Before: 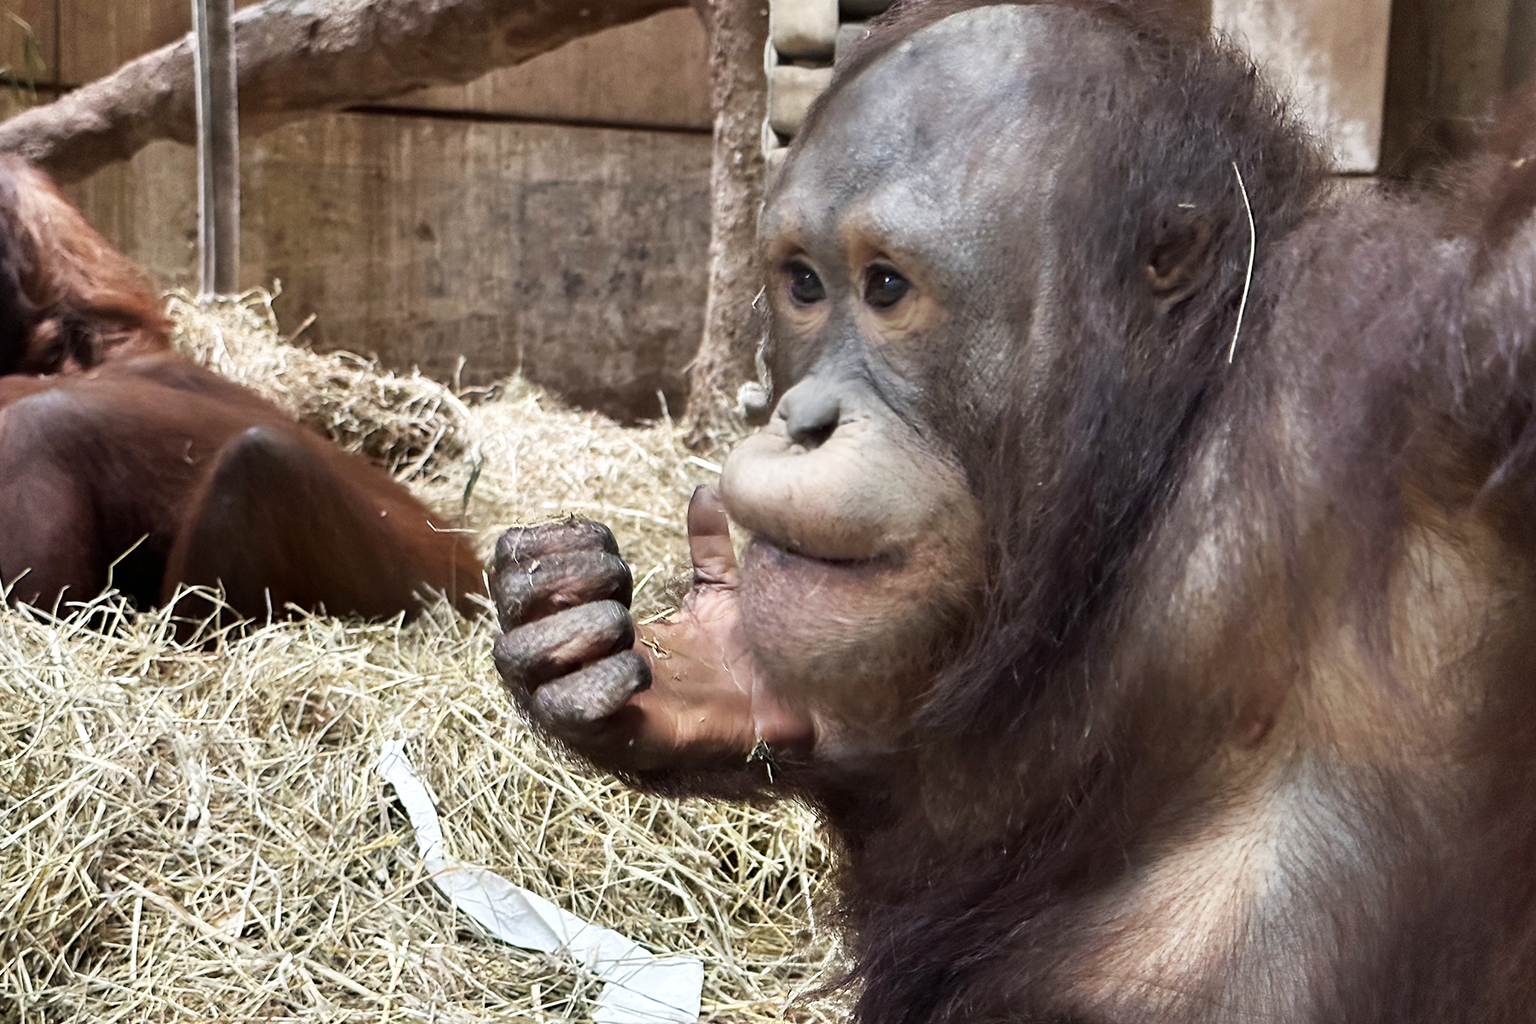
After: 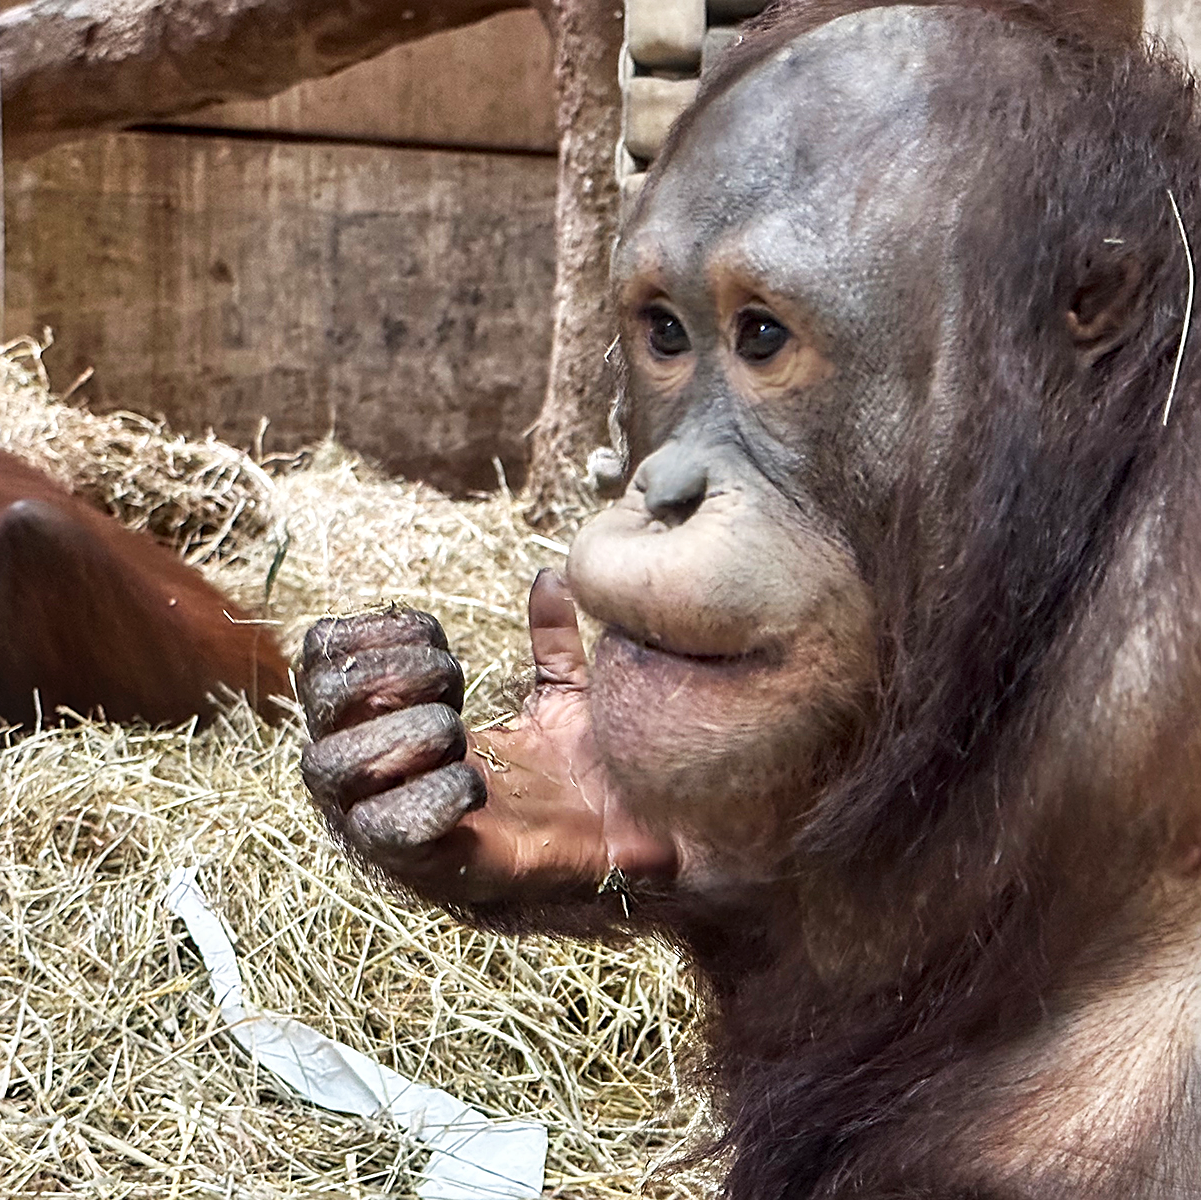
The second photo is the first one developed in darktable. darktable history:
sharpen: on, module defaults
crop: left 15.393%, right 17.857%
local contrast: on, module defaults
